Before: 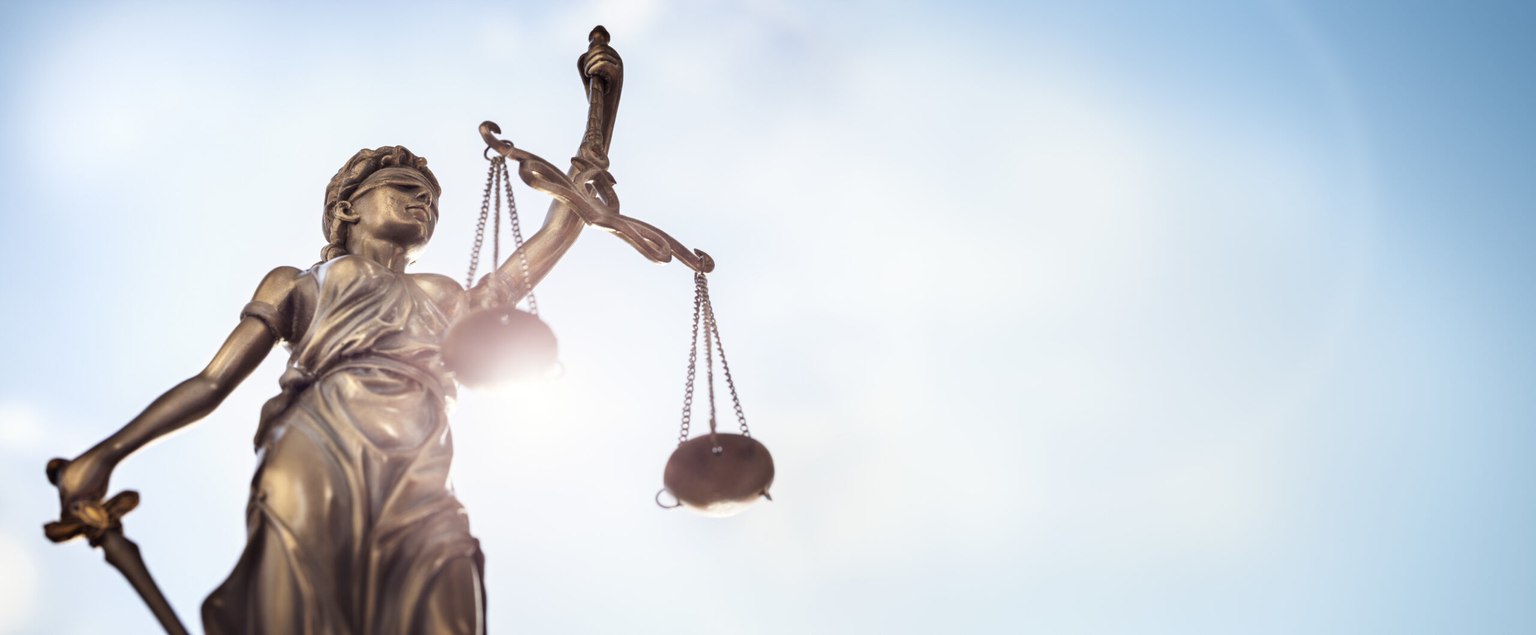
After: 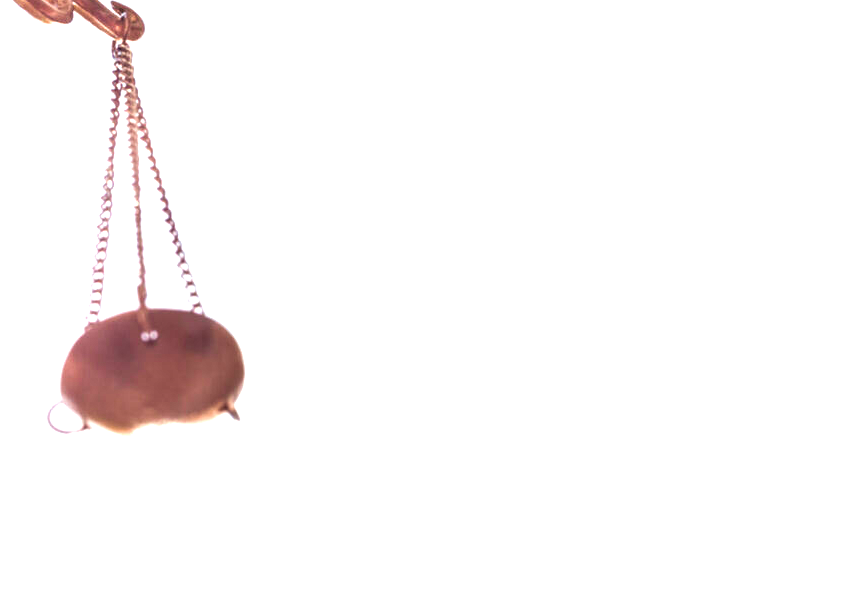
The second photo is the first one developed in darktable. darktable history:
crop: left 40.878%, top 39.176%, right 25.993%, bottom 3.081%
local contrast: detail 130%
contrast equalizer: octaves 7, y [[0.6 ×6], [0.55 ×6], [0 ×6], [0 ×6], [0 ×6]], mix 0.15
exposure: black level correction 0, exposure 1.3 EV, compensate exposure bias true, compensate highlight preservation false
contrast brightness saturation: contrast 0.07, brightness -0.13, saturation 0.06
velvia: on, module defaults
vibrance: vibrance 78%
